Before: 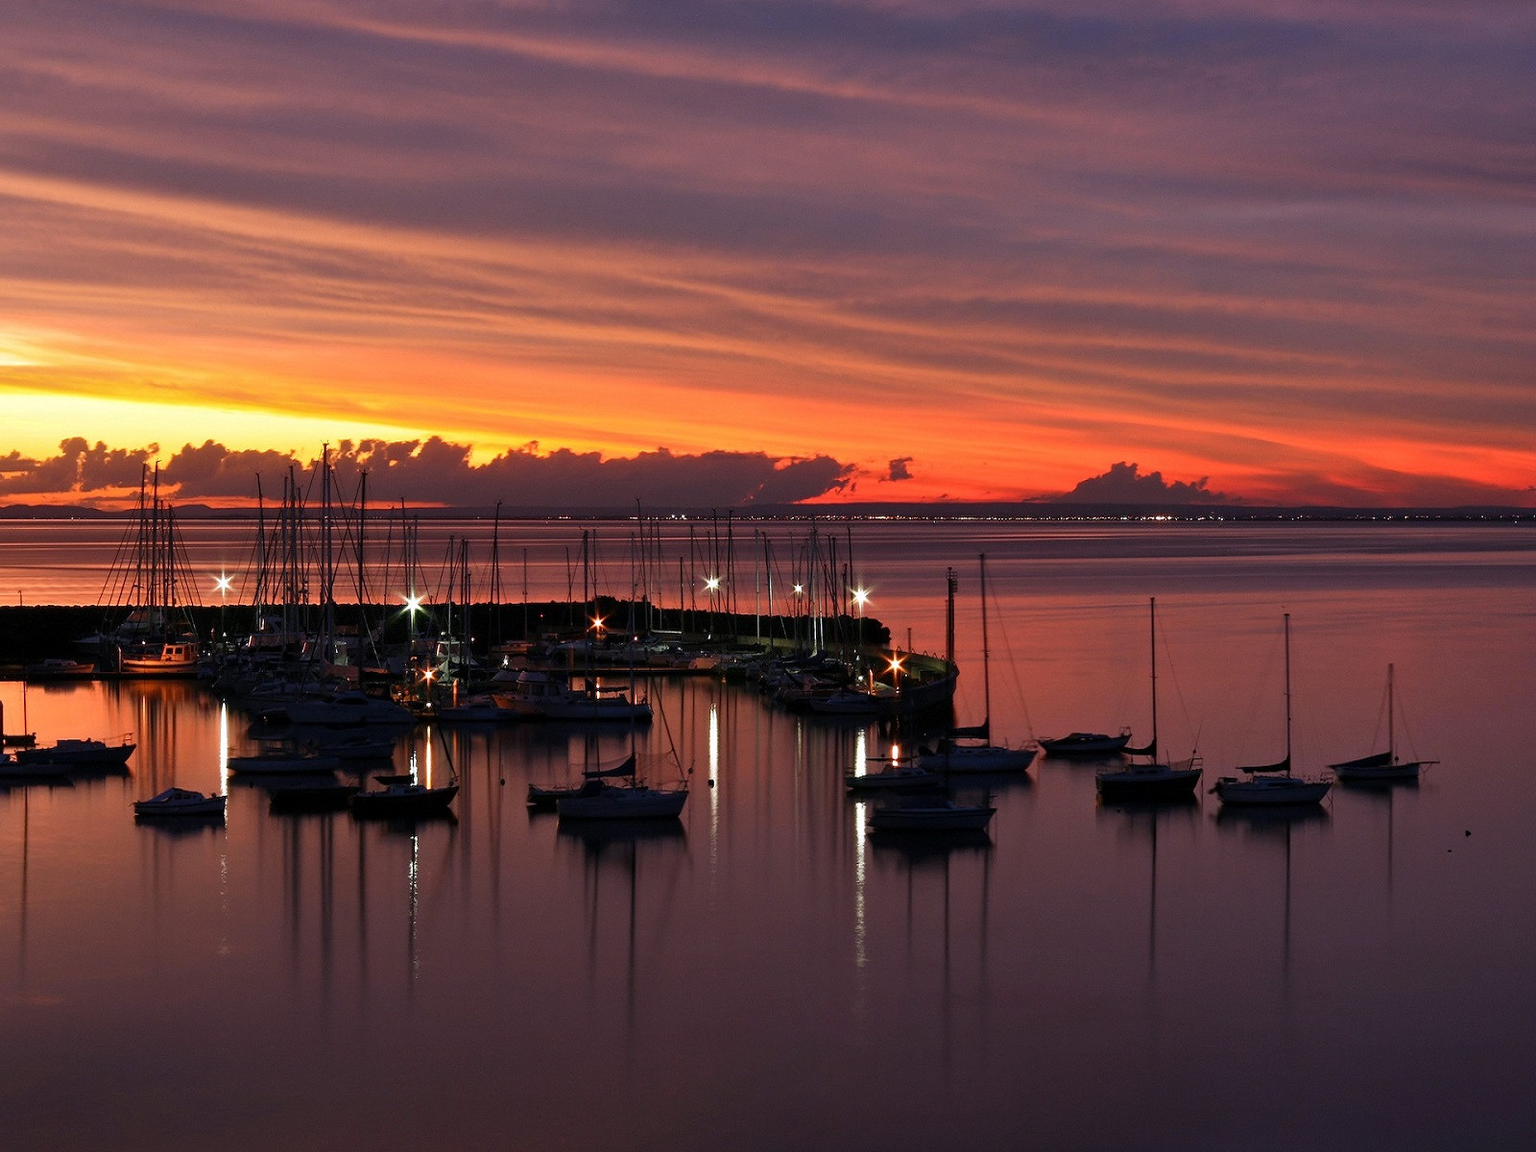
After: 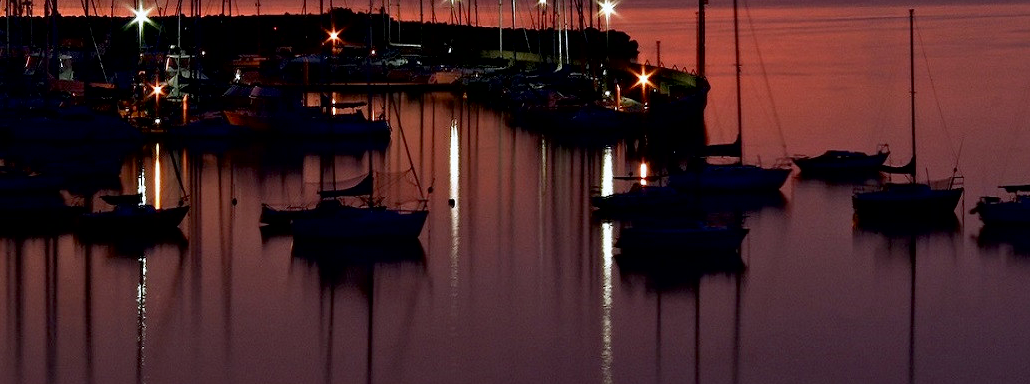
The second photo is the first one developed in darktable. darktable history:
white balance: red 0.982, blue 1.018
exposure: black level correction 0.011, compensate highlight preservation false
crop: left 18.091%, top 51.13%, right 17.525%, bottom 16.85%
local contrast: mode bilateral grid, contrast 10, coarseness 25, detail 115%, midtone range 0.2
